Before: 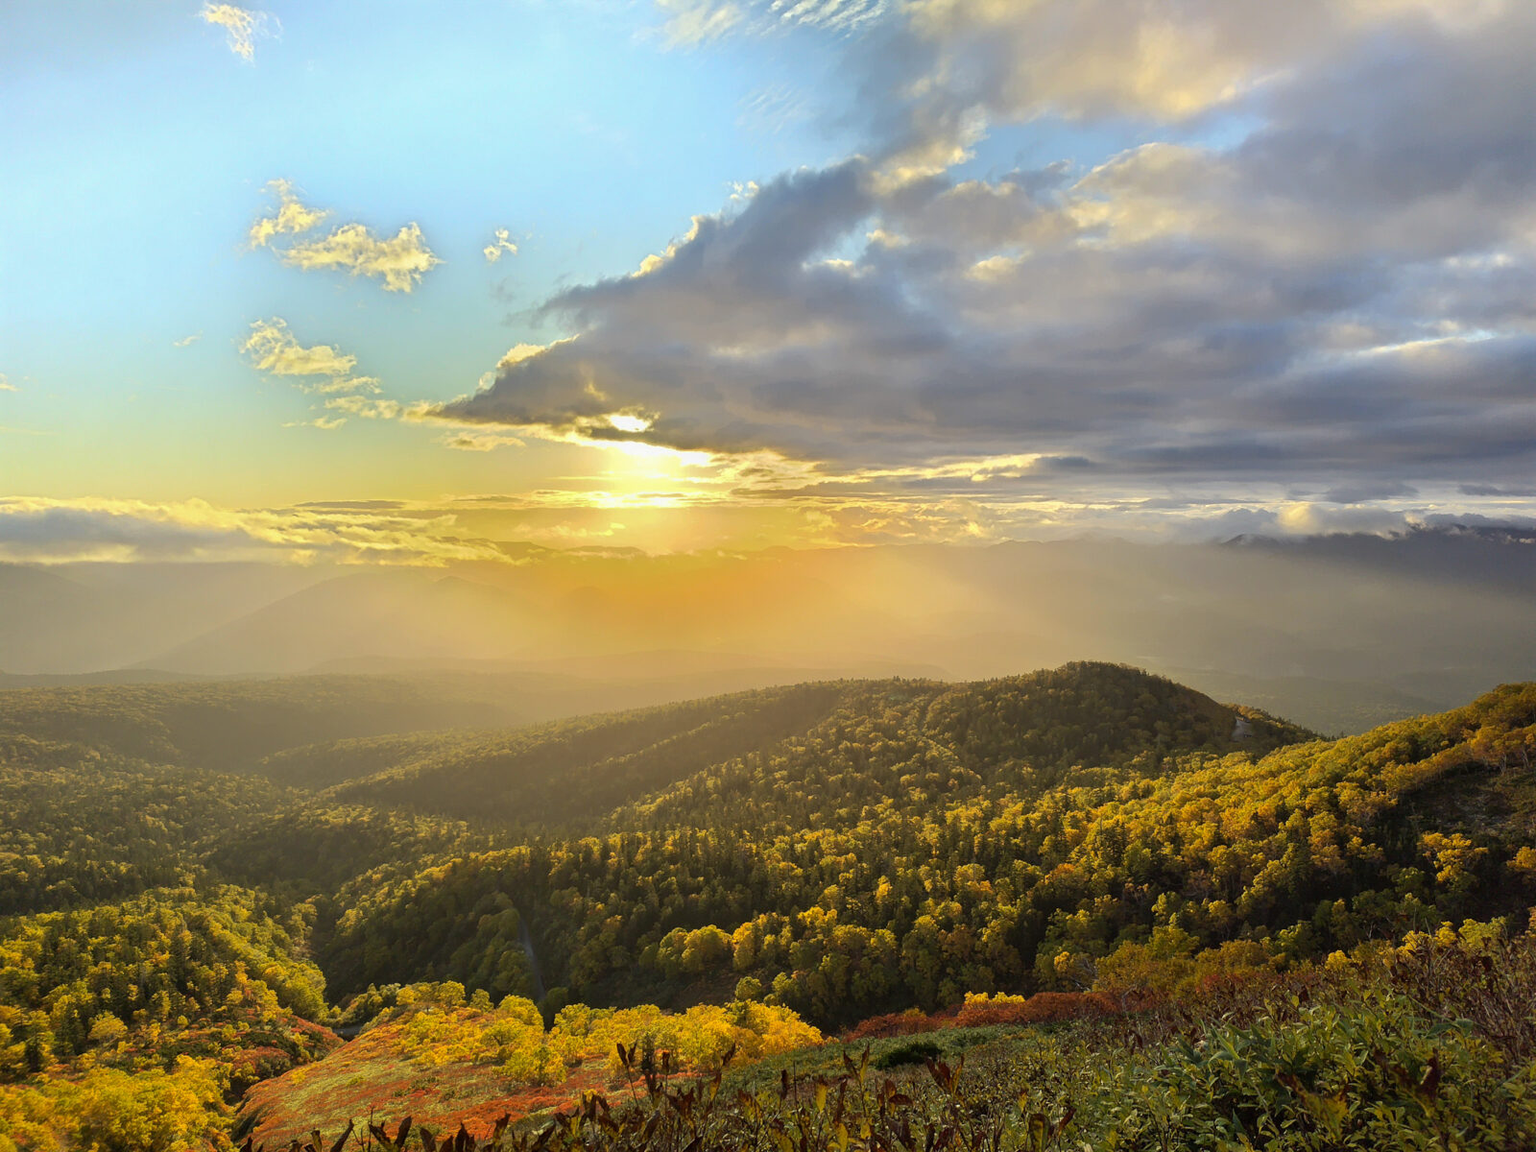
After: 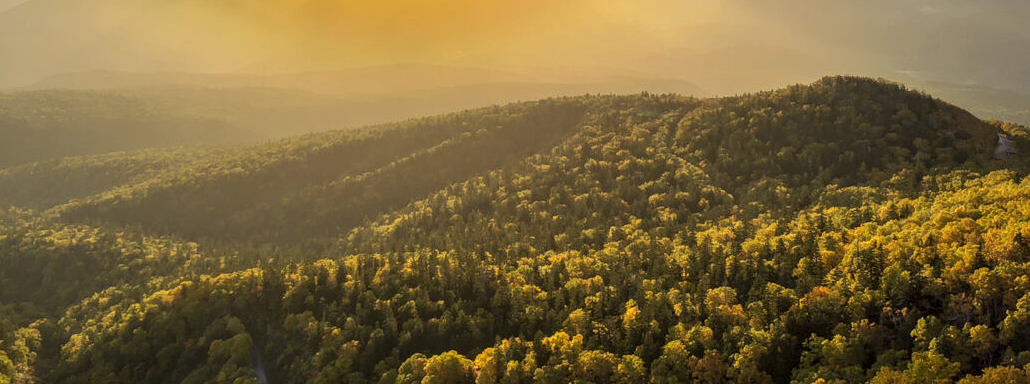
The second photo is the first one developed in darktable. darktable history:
crop: left 18.091%, top 51.13%, right 17.525%, bottom 16.85%
local contrast: on, module defaults
